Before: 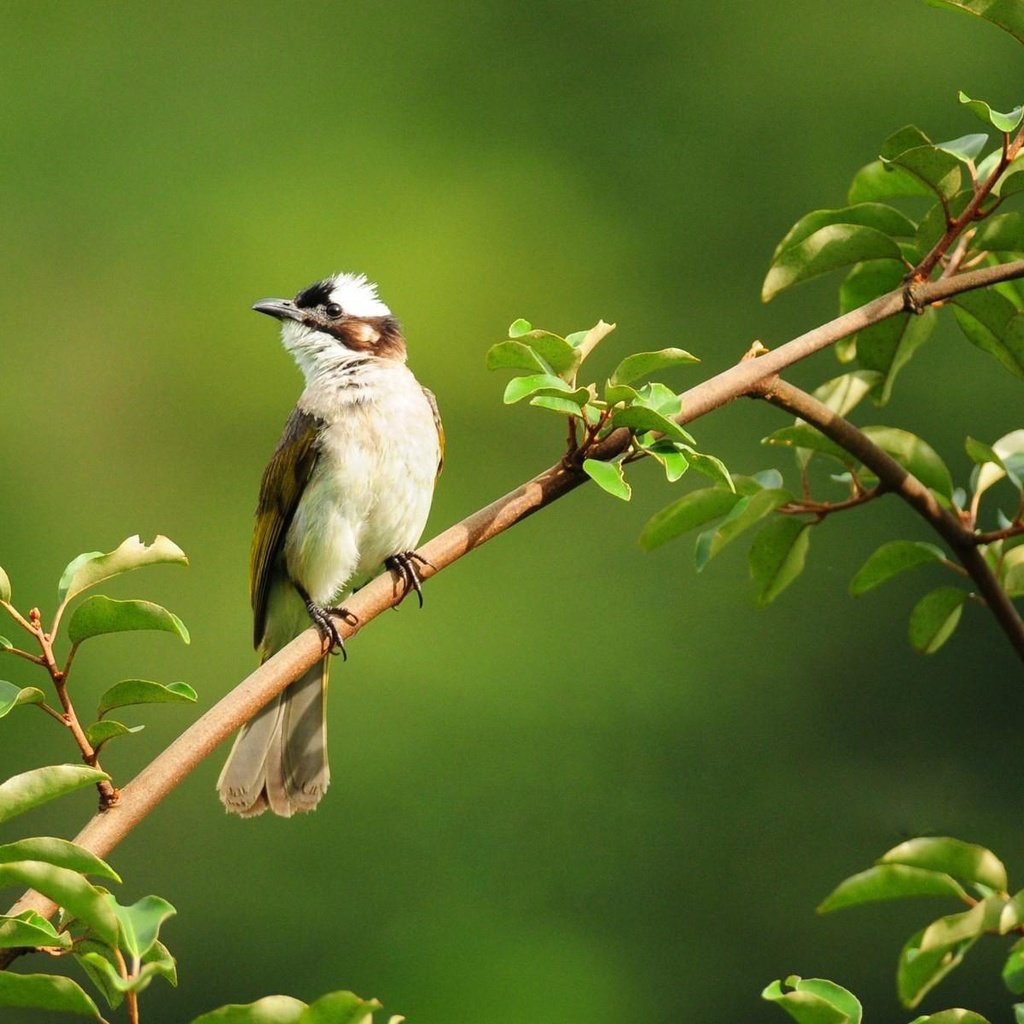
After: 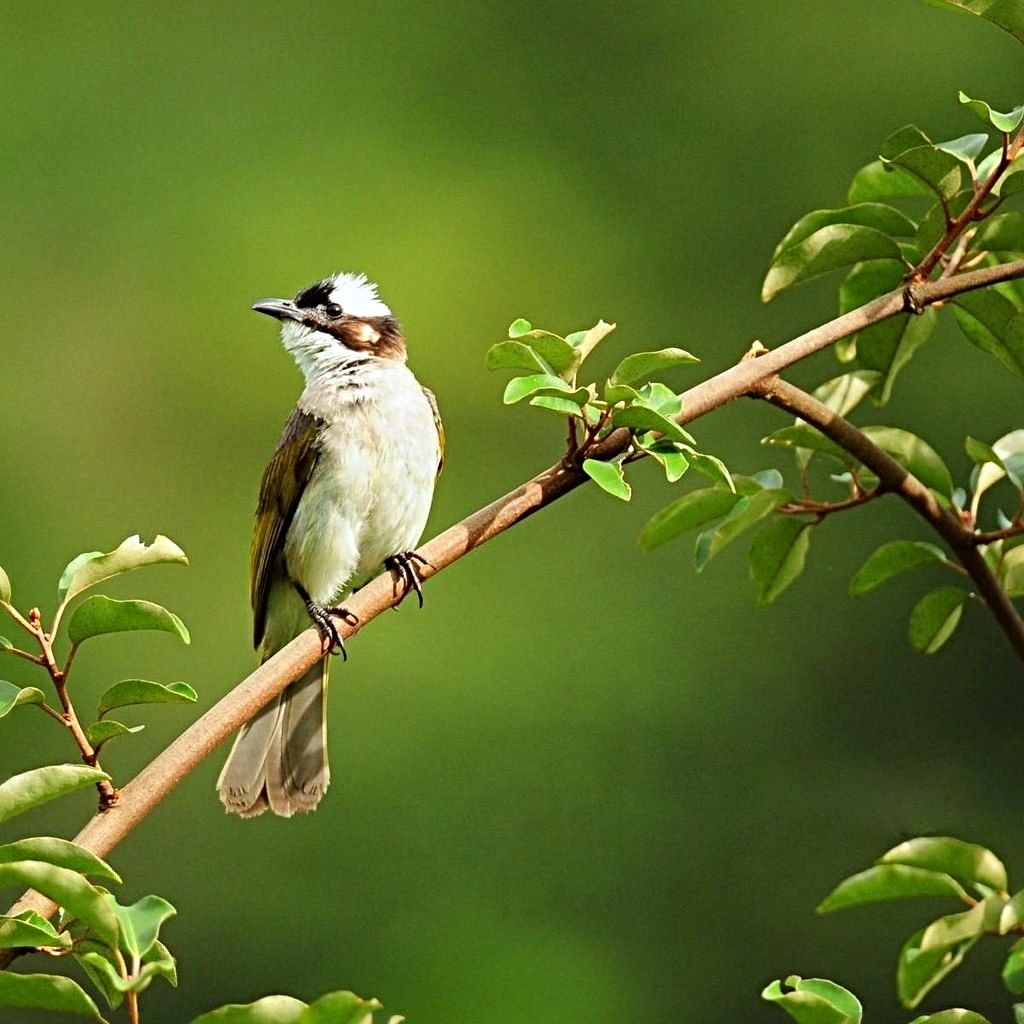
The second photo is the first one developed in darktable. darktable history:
sharpen: radius 4.833
color correction: highlights a* -2.91, highlights b* -2.85, shadows a* 2.17, shadows b* 2.99
